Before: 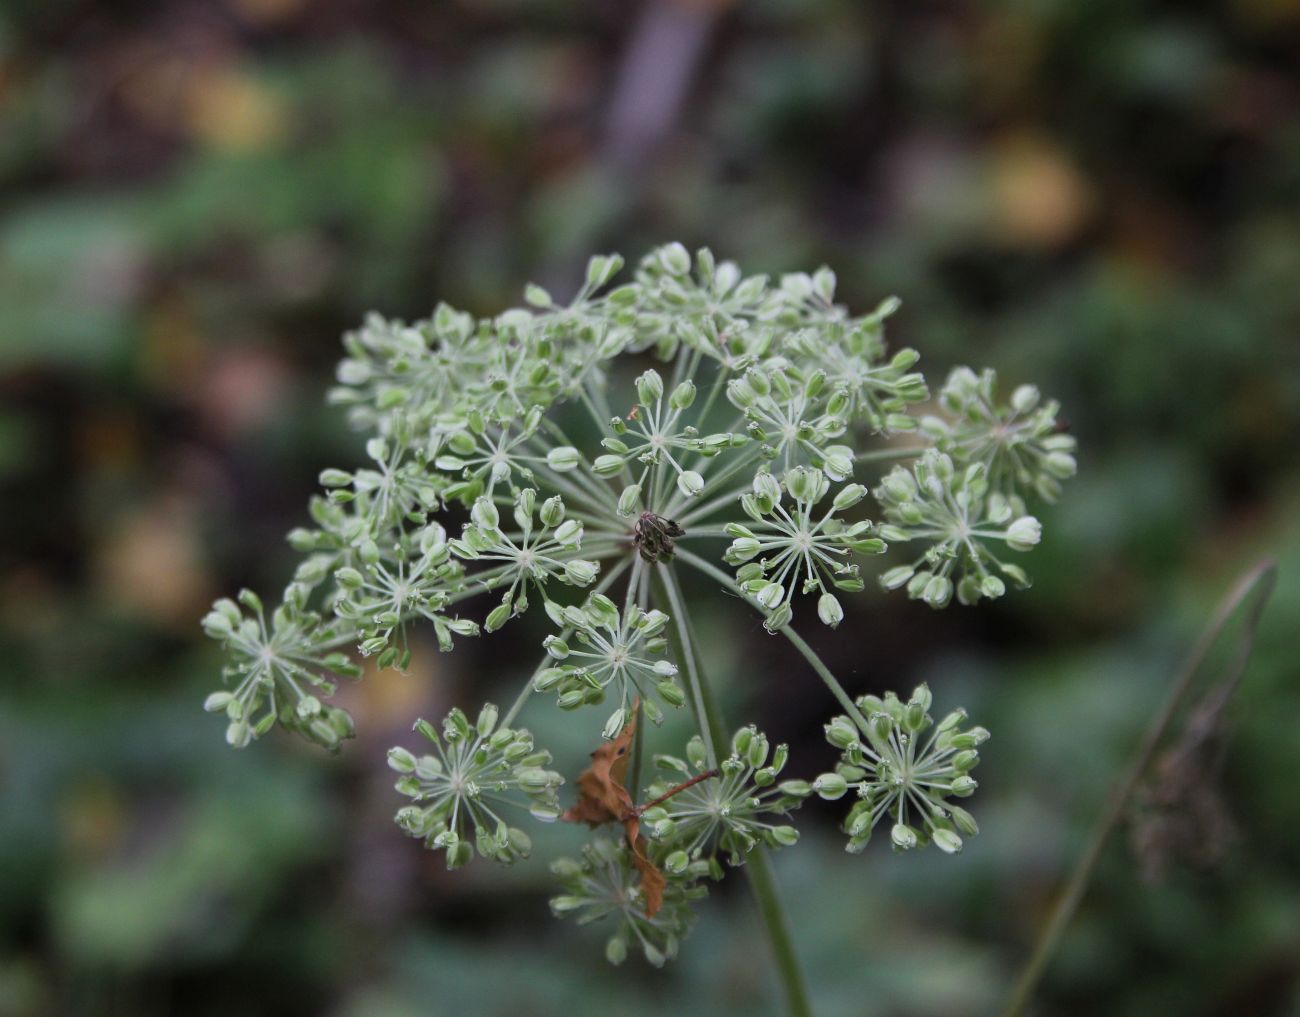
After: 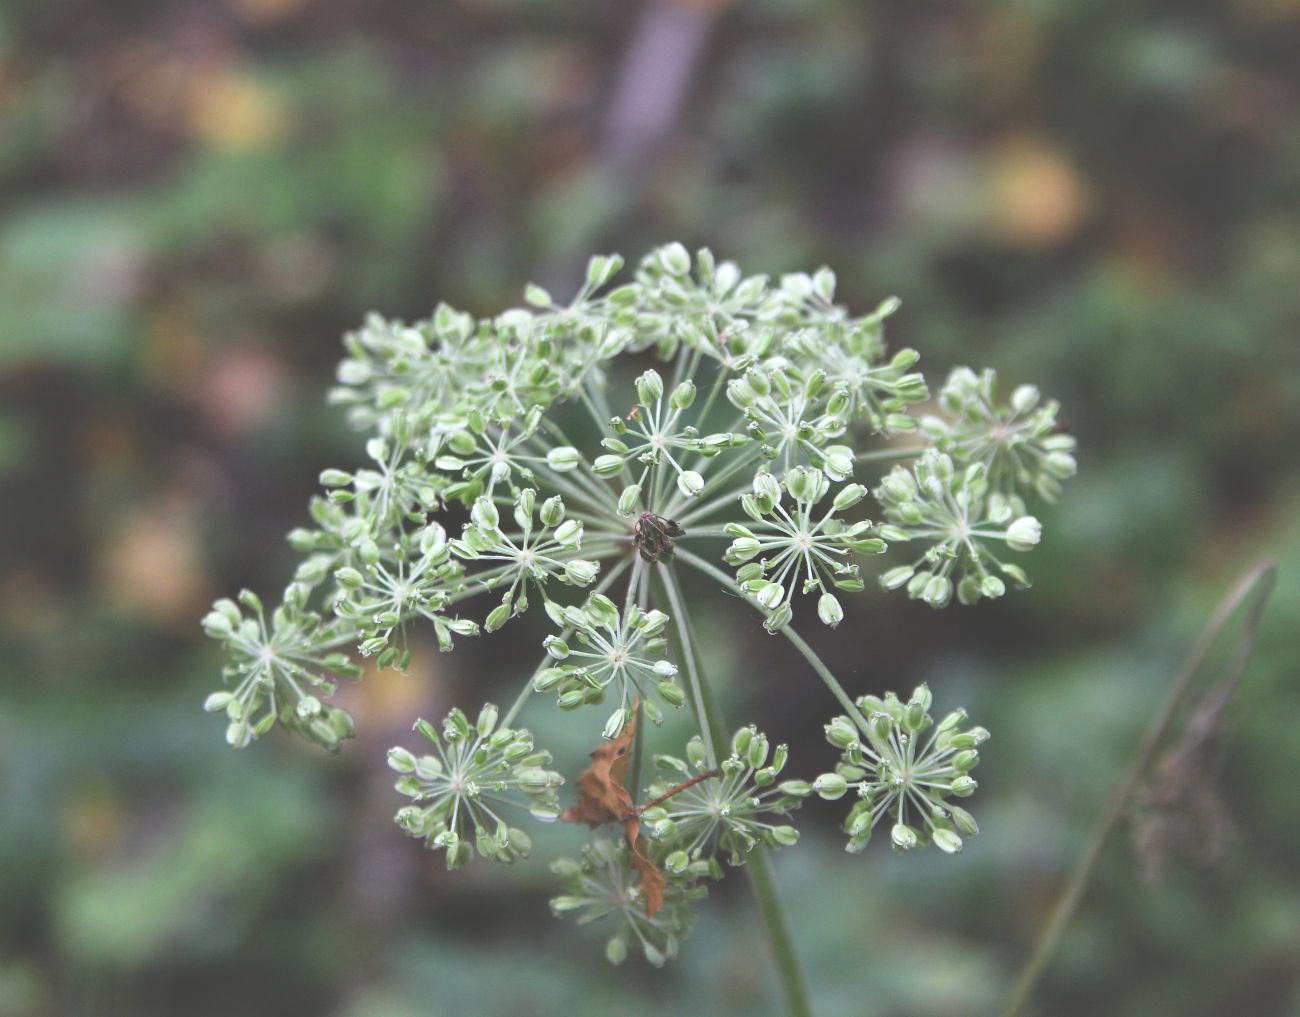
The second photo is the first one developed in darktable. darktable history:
exposure: black level correction -0.029, compensate exposure bias true, compensate highlight preservation false
shadows and highlights: shadows 58.2, highlights -60.14, soften with gaussian
